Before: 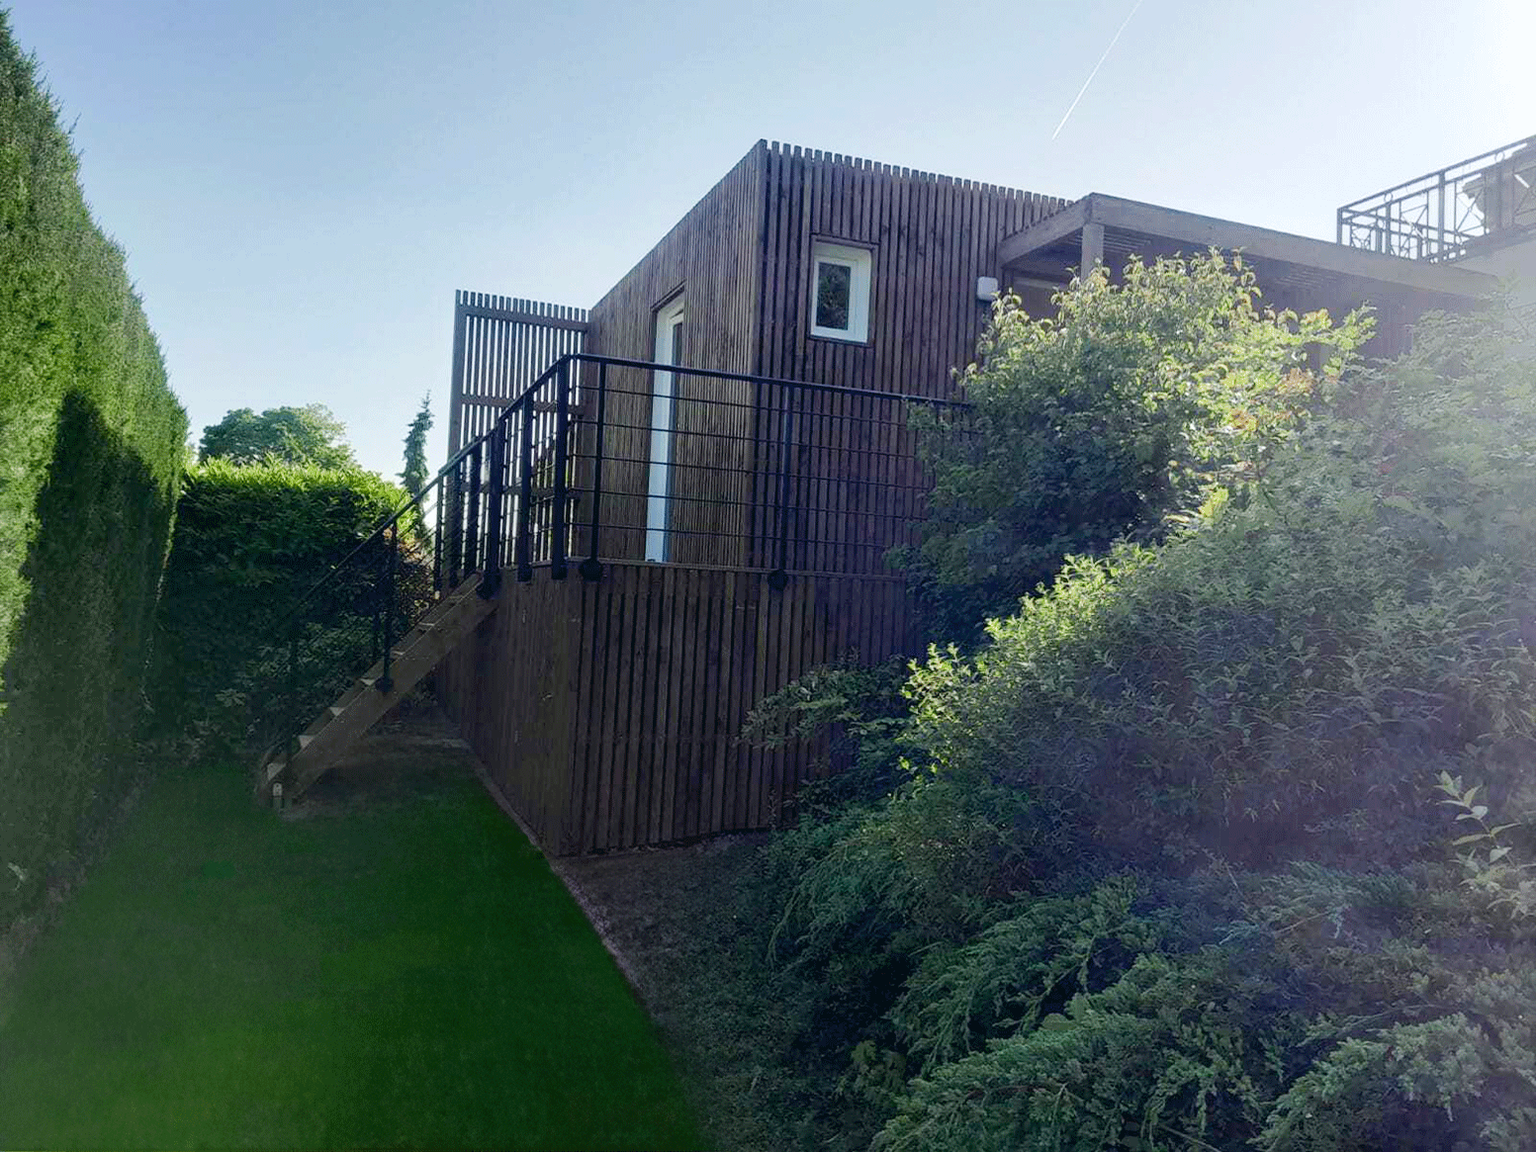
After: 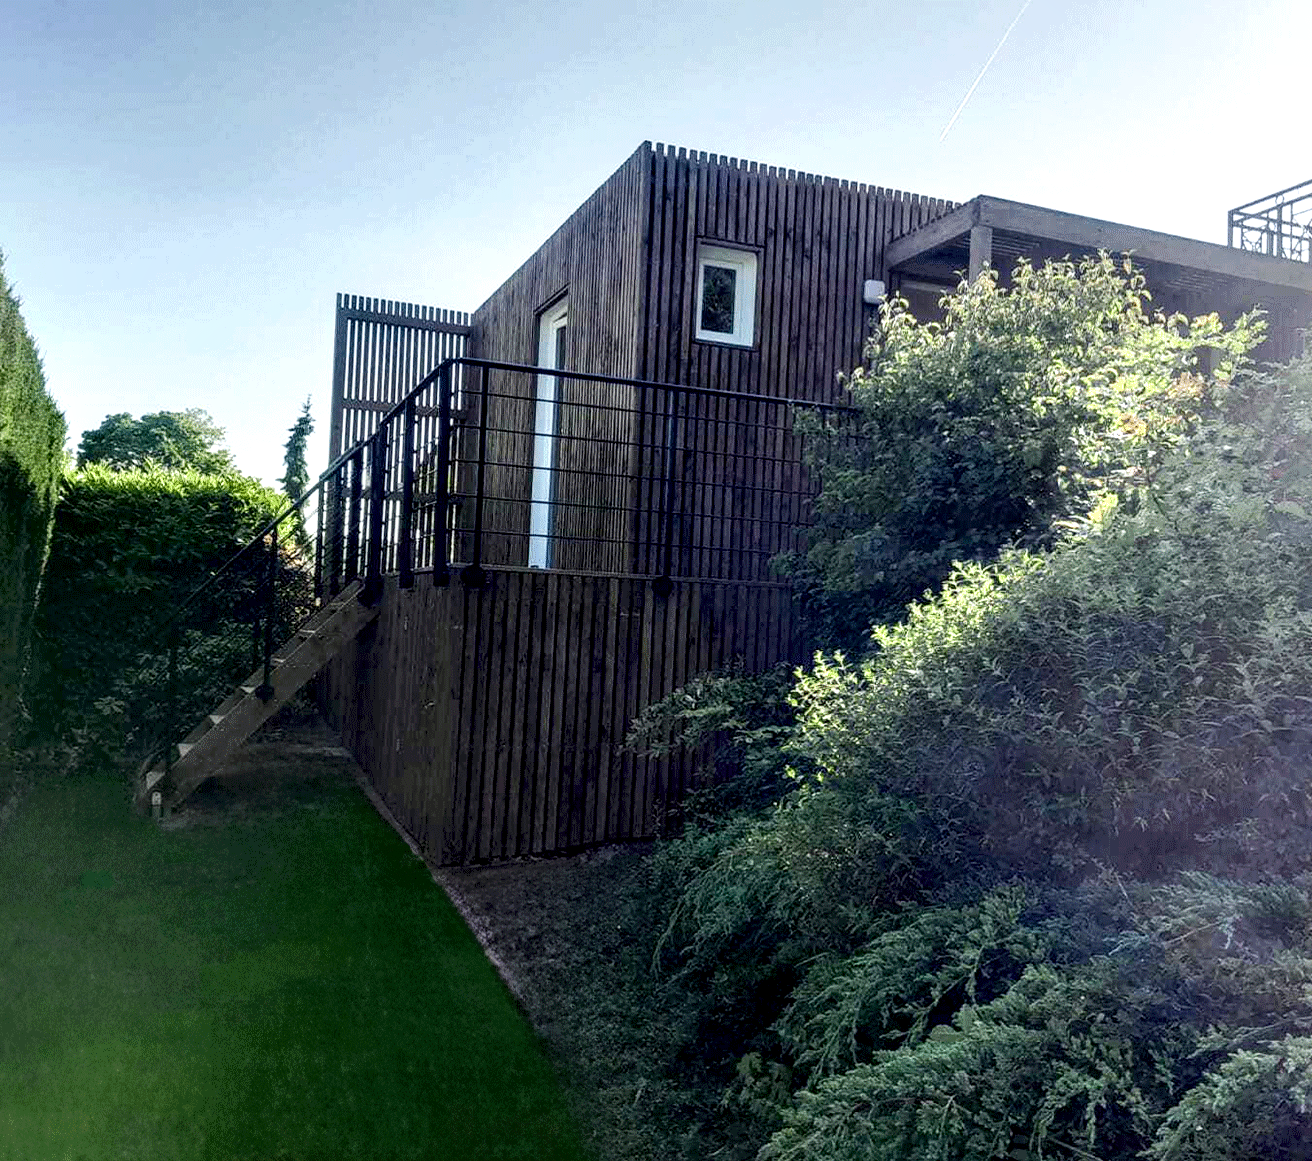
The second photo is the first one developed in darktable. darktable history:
local contrast: highlights 80%, shadows 57%, detail 175%, midtone range 0.602
crop: left 8.026%, right 7.374%
